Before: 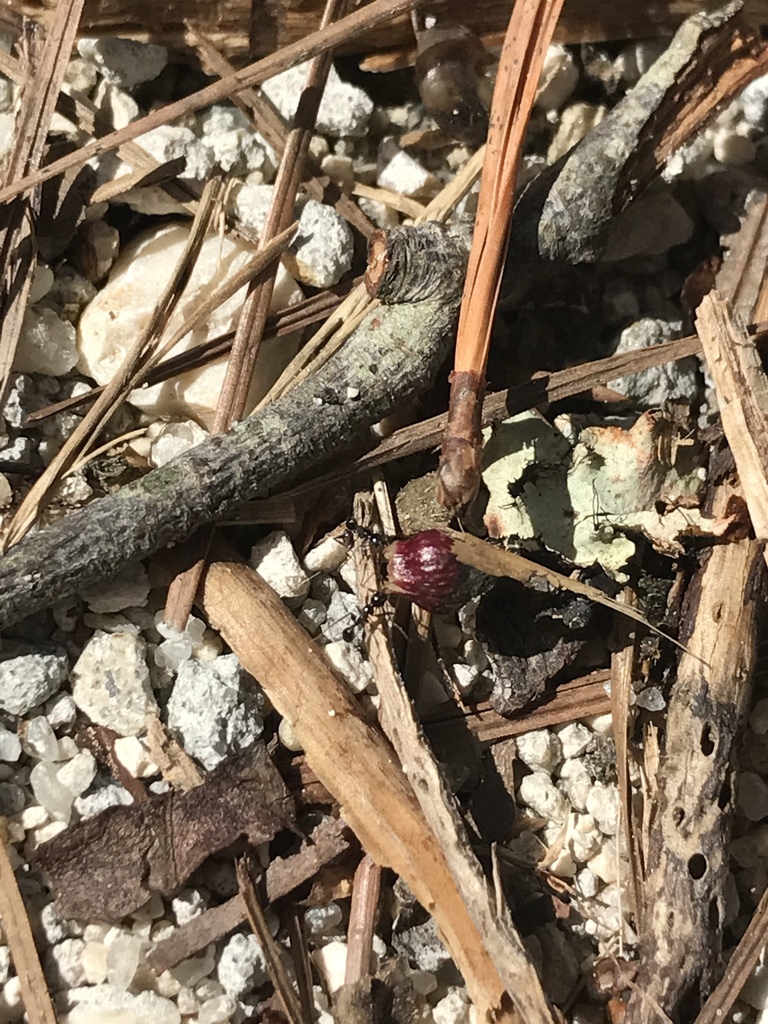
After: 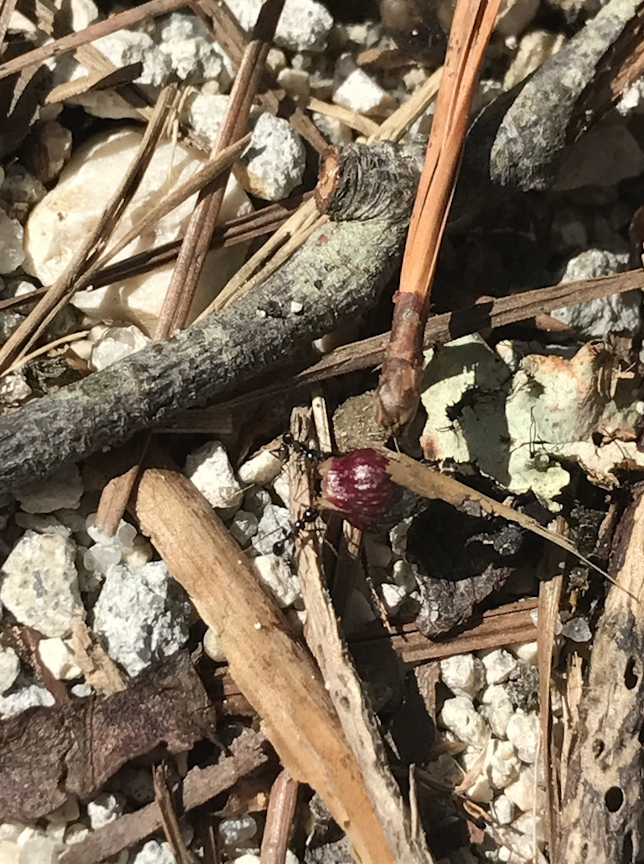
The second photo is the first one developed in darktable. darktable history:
crop and rotate: angle -3.2°, left 5.293%, top 5.165%, right 4.673%, bottom 4.247%
